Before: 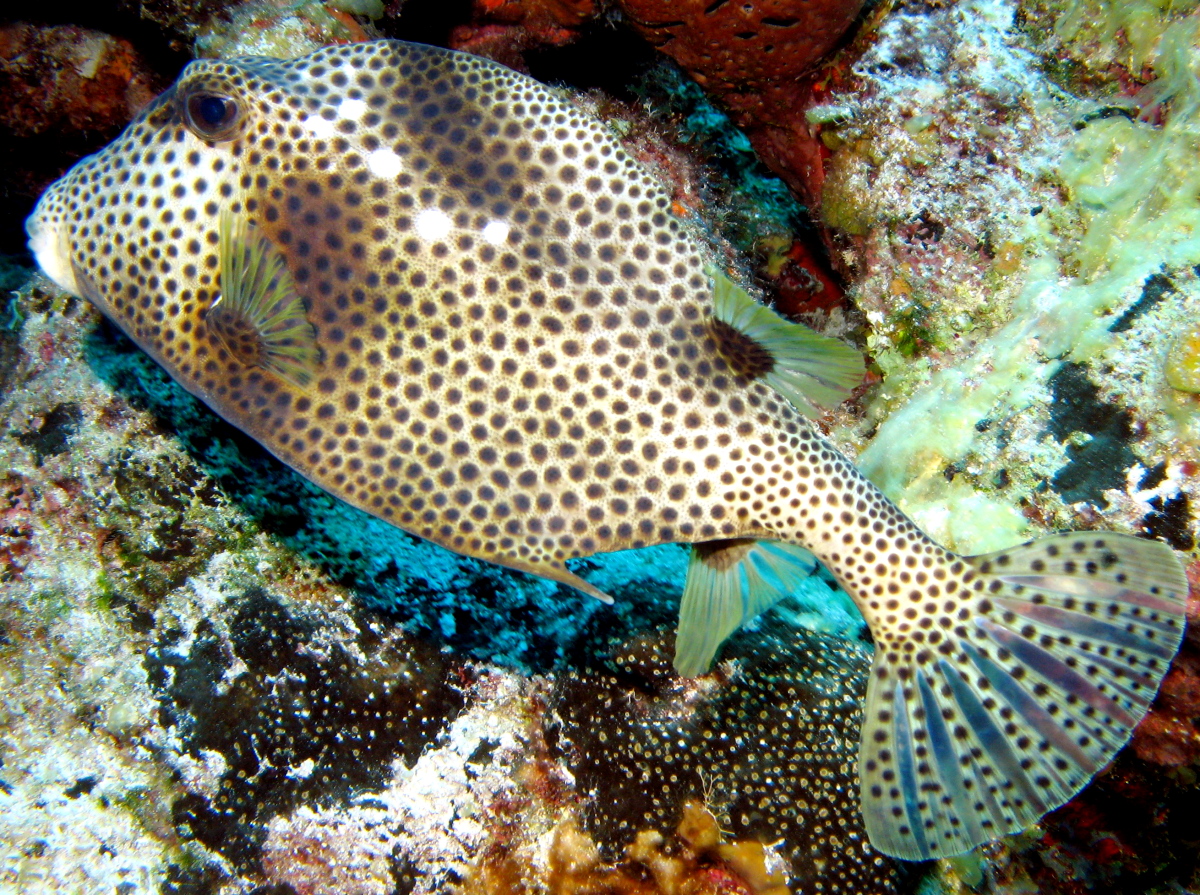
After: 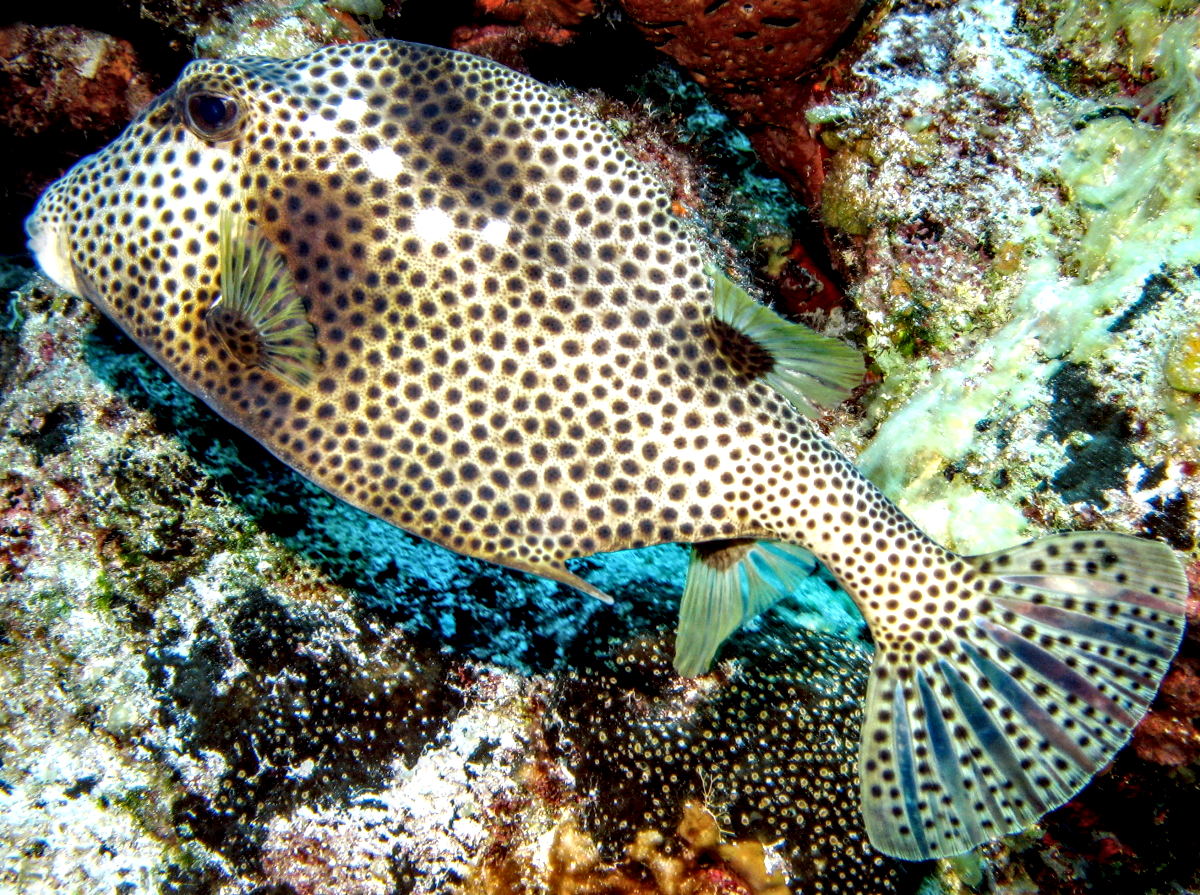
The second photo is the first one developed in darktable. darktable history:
local contrast: highlights 3%, shadows 4%, detail 182%
